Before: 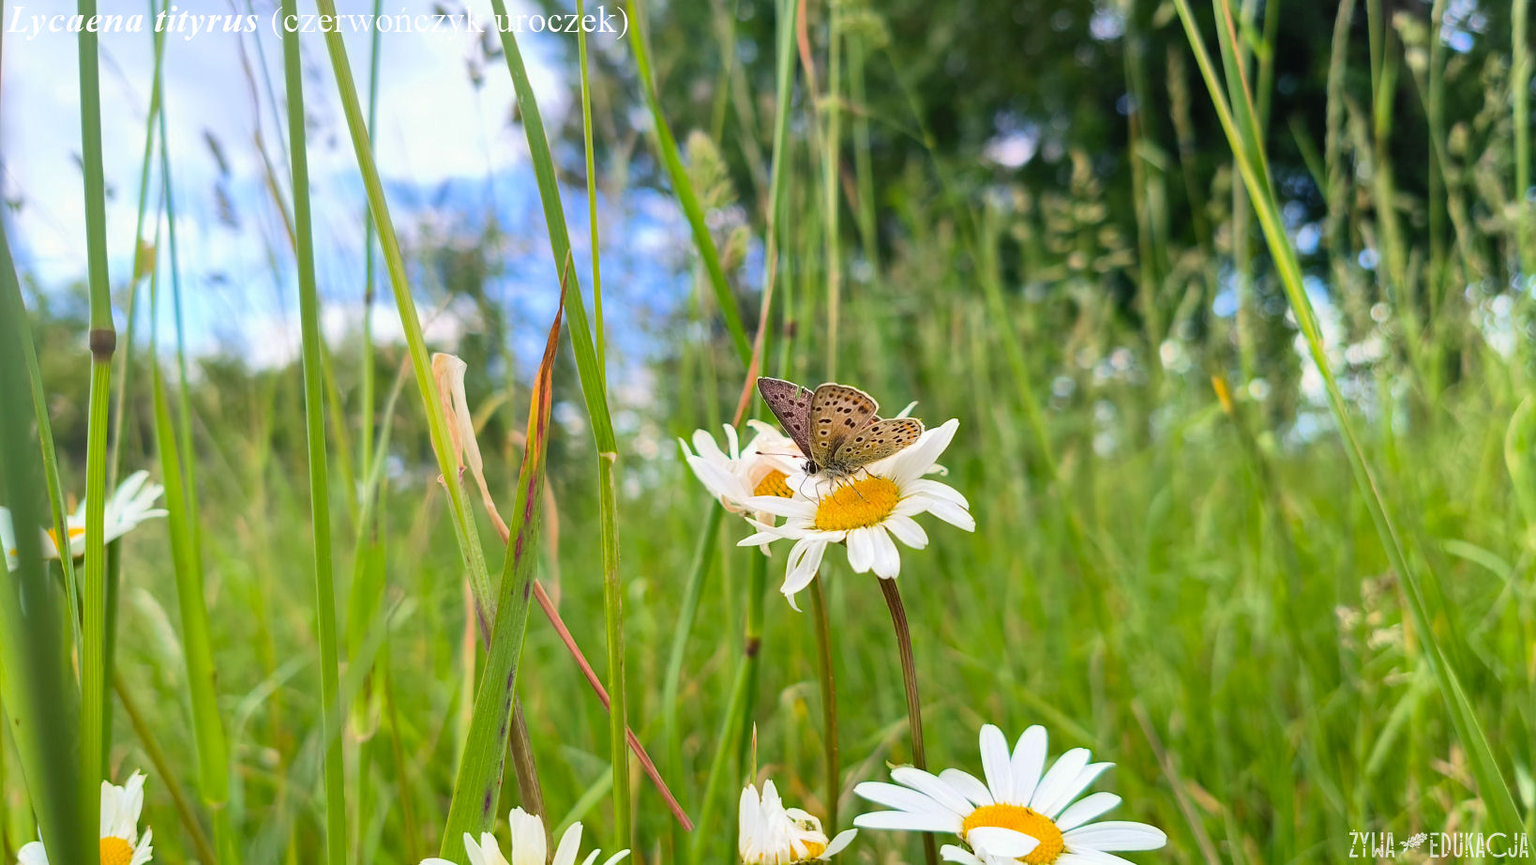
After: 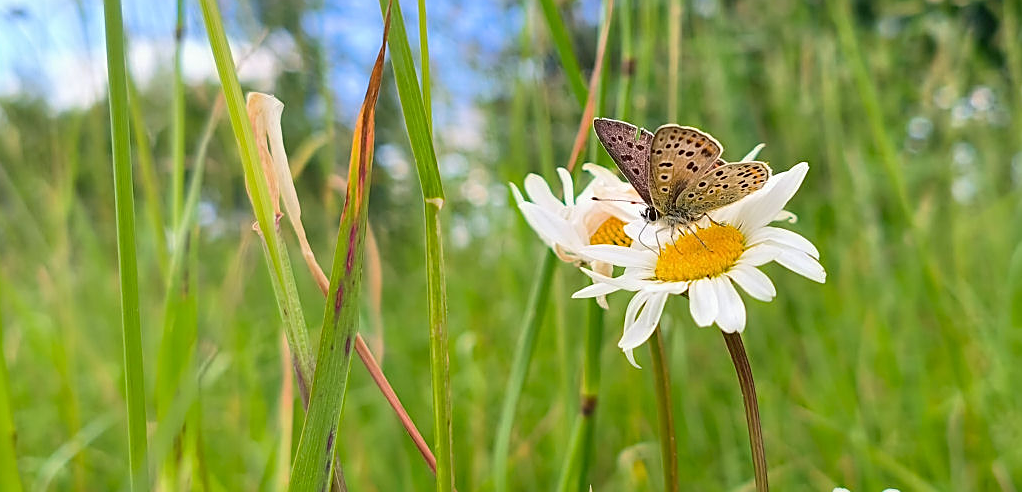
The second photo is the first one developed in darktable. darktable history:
crop: left 13.088%, top 30.803%, right 24.467%, bottom 15.772%
sharpen: on, module defaults
